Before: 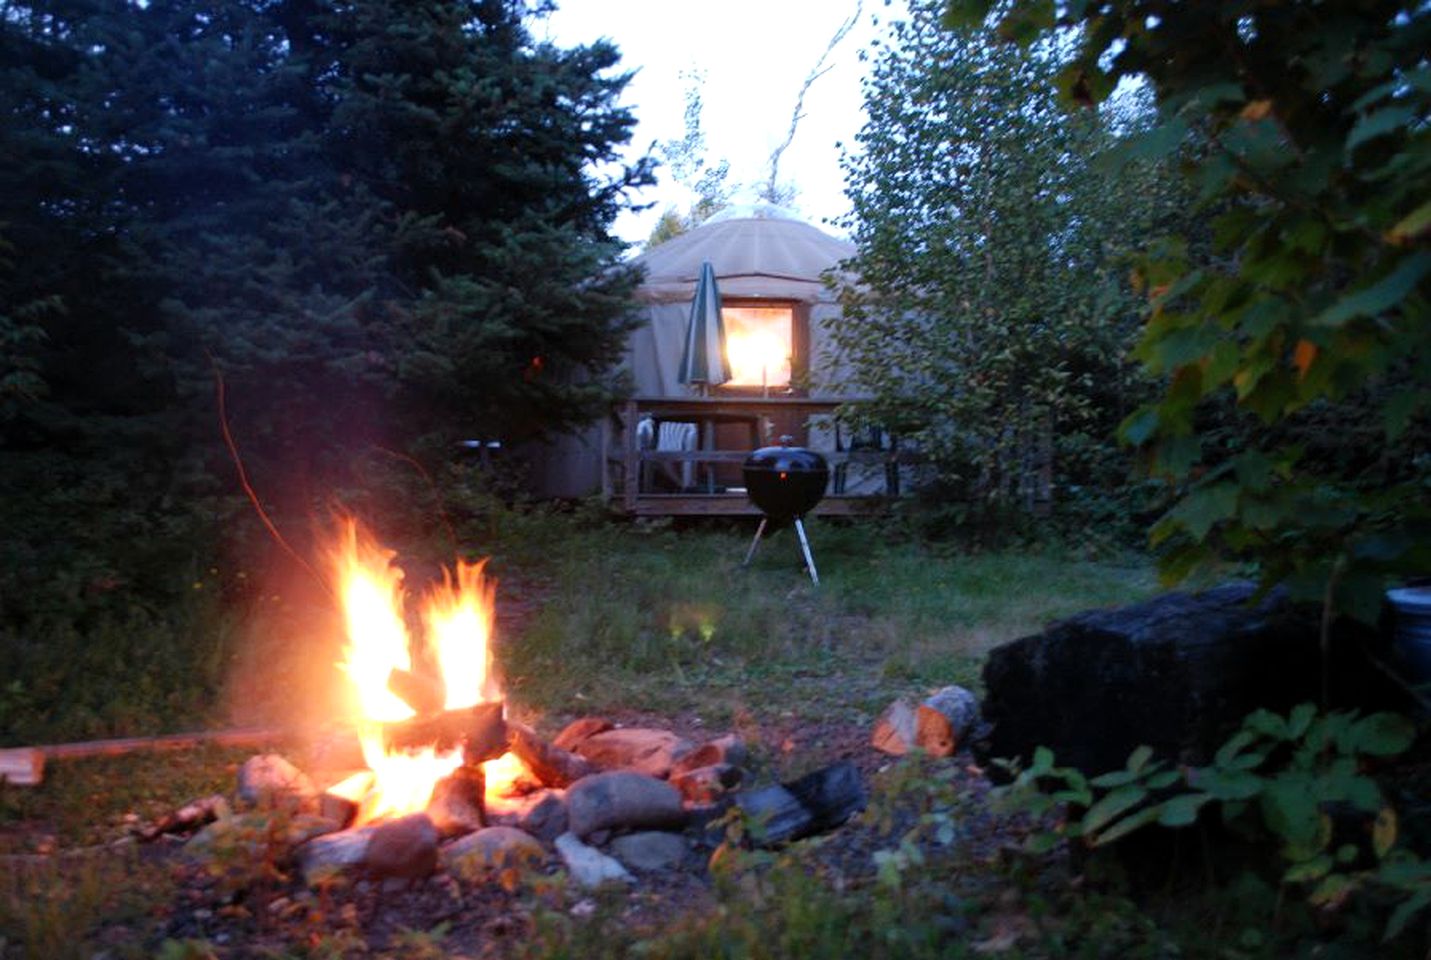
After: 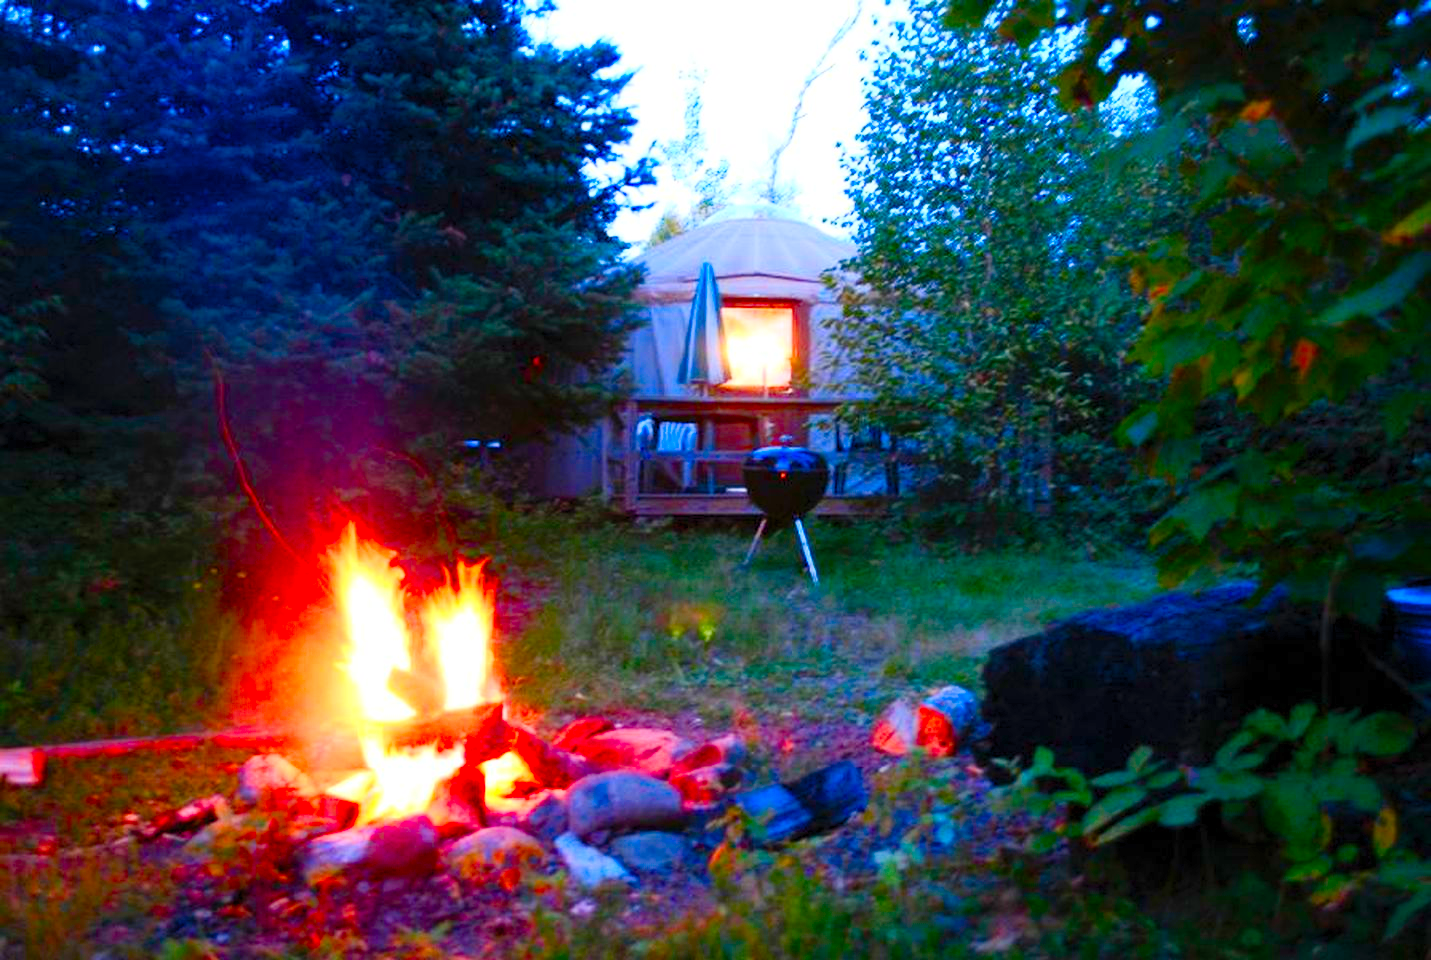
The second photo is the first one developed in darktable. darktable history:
color balance rgb: power › hue 72.68°, perceptual saturation grading › global saturation 24.806%, perceptual saturation grading › highlights -51.211%, perceptual saturation grading › mid-tones 19.538%, perceptual saturation grading › shadows 61.962%, global vibrance 20%
contrast brightness saturation: contrast 0.205, brightness 0.191, saturation 0.794
